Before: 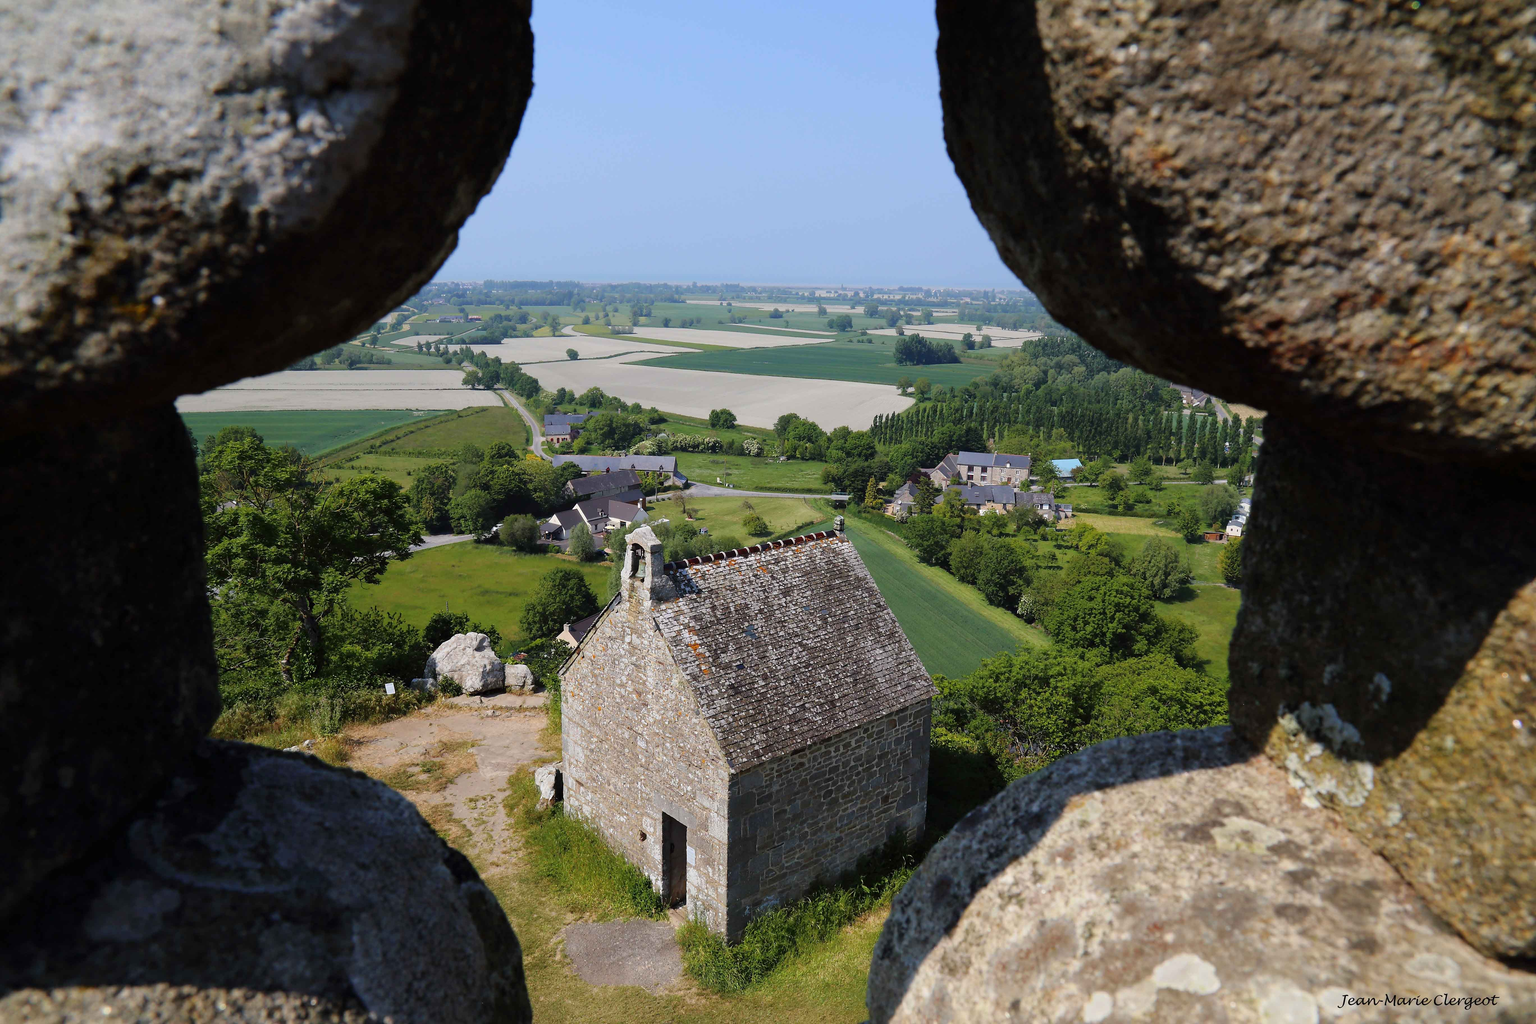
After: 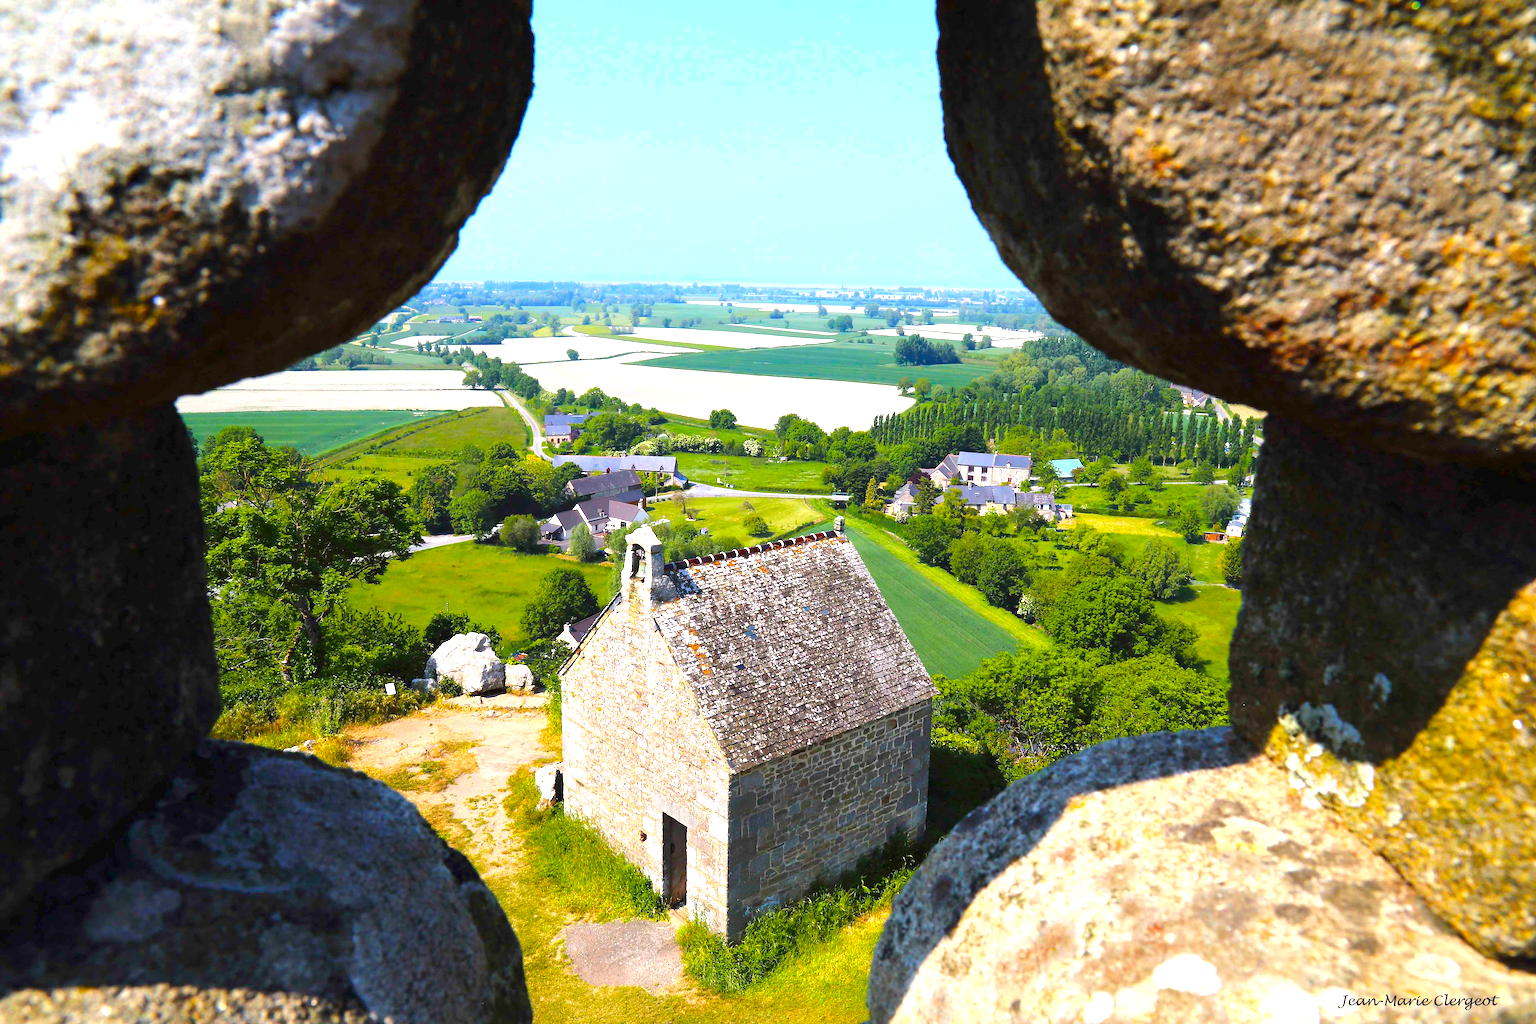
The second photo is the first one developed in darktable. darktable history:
exposure: black level correction 0, exposure 1.289 EV, compensate highlight preservation false
color balance rgb: shadows lift › chroma 0.814%, shadows lift › hue 114.99°, linear chroma grading › global chroma 15.638%, perceptual saturation grading › global saturation 29.363%, global vibrance 20%
